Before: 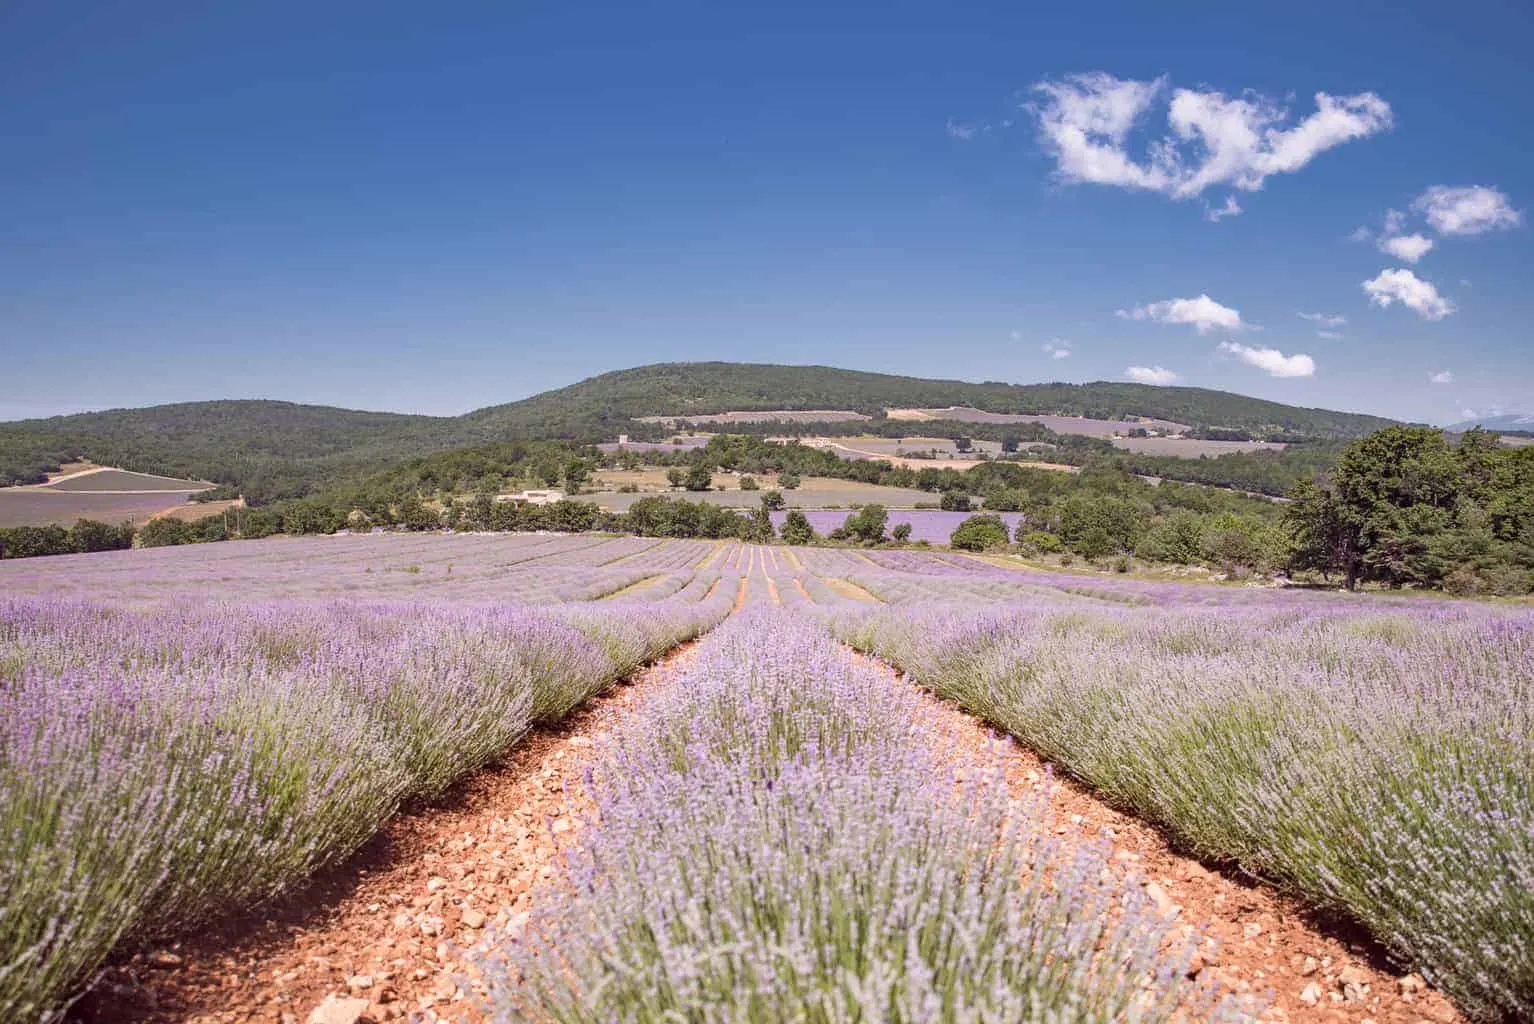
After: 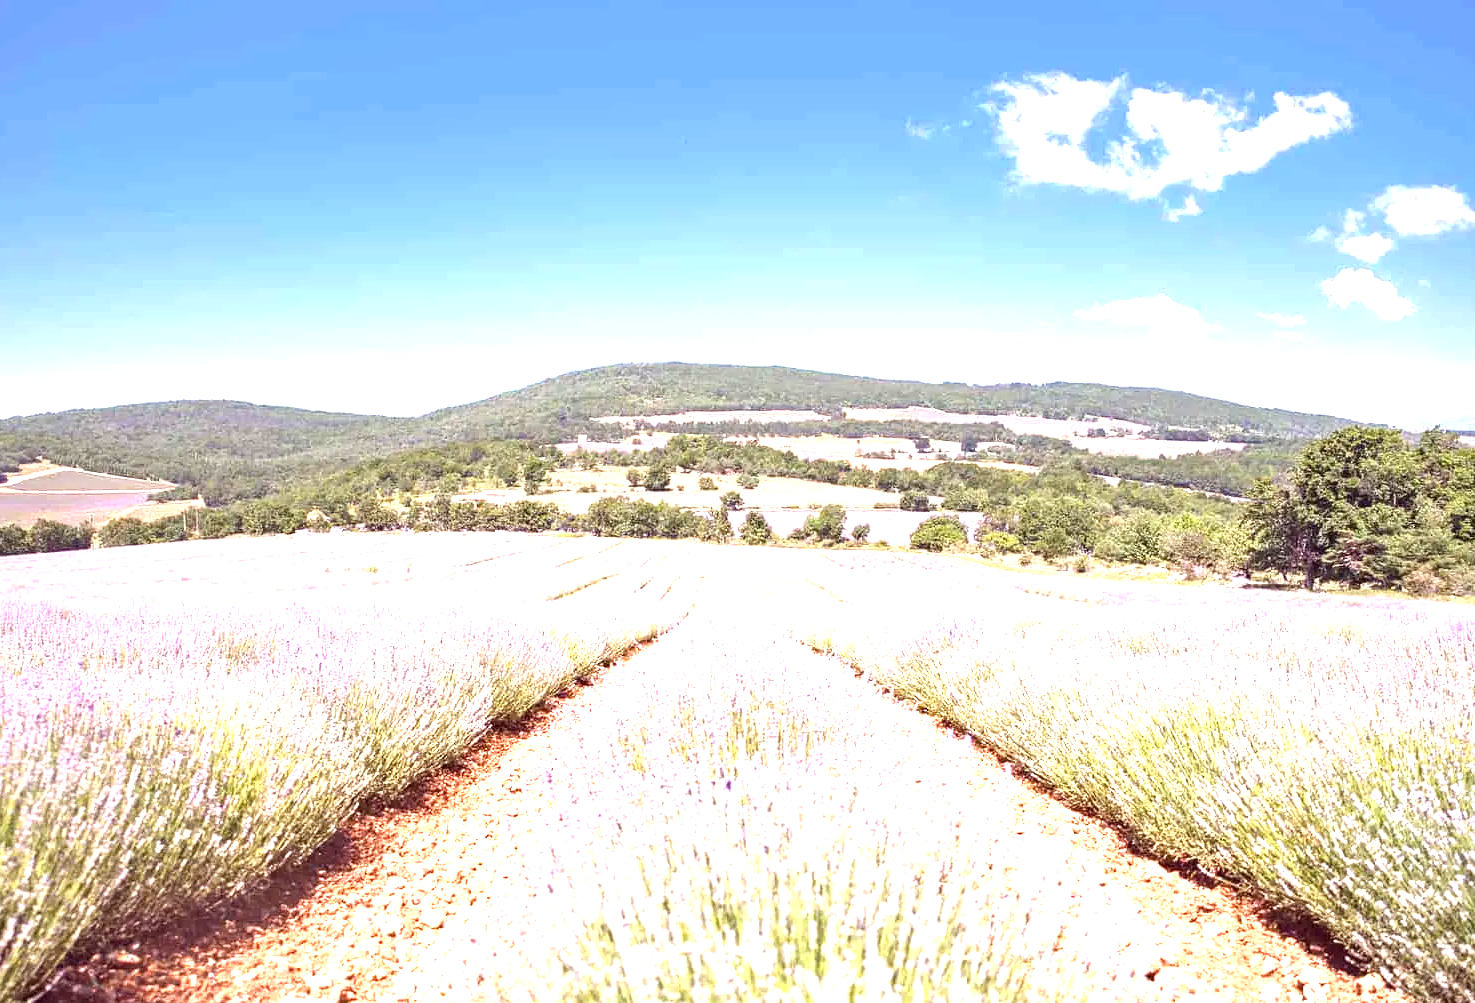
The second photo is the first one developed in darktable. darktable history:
crop and rotate: left 2.686%, right 1.142%, bottom 1.98%
exposure: black level correction 0, exposure 1.747 EV, compensate highlight preservation false
